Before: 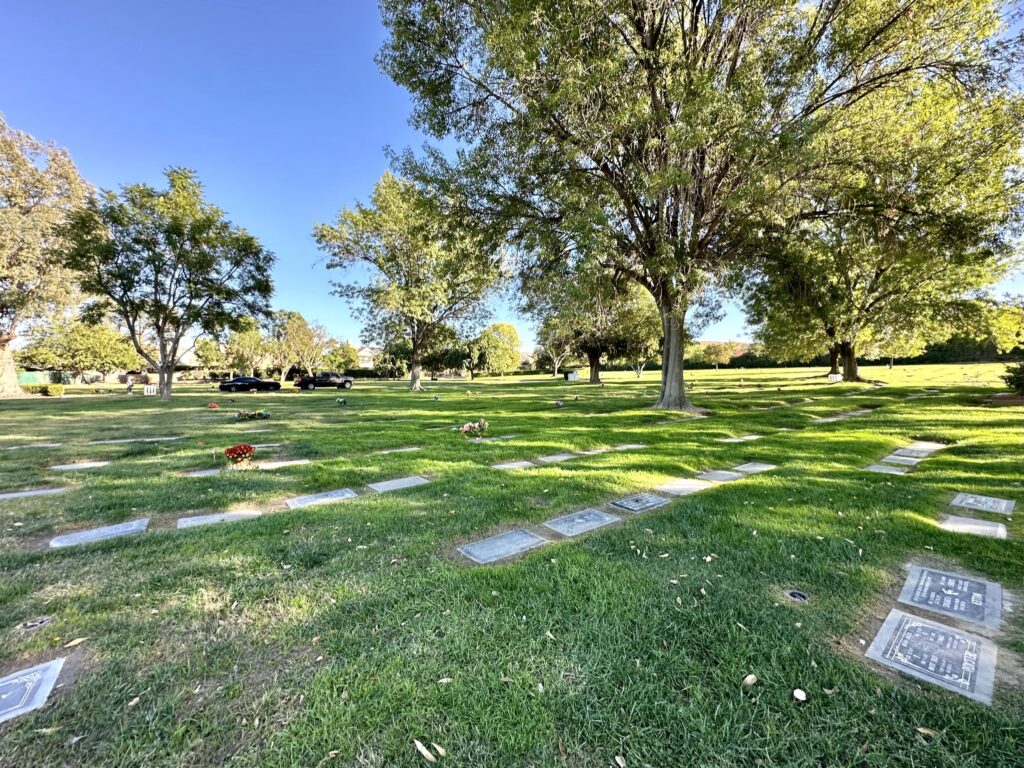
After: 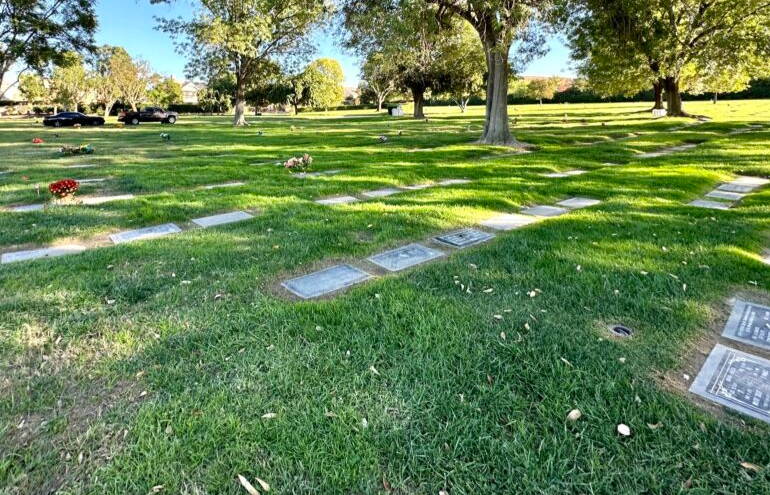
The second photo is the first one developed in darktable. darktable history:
crop and rotate: left 17.282%, top 34.623%, right 7.492%, bottom 0.909%
